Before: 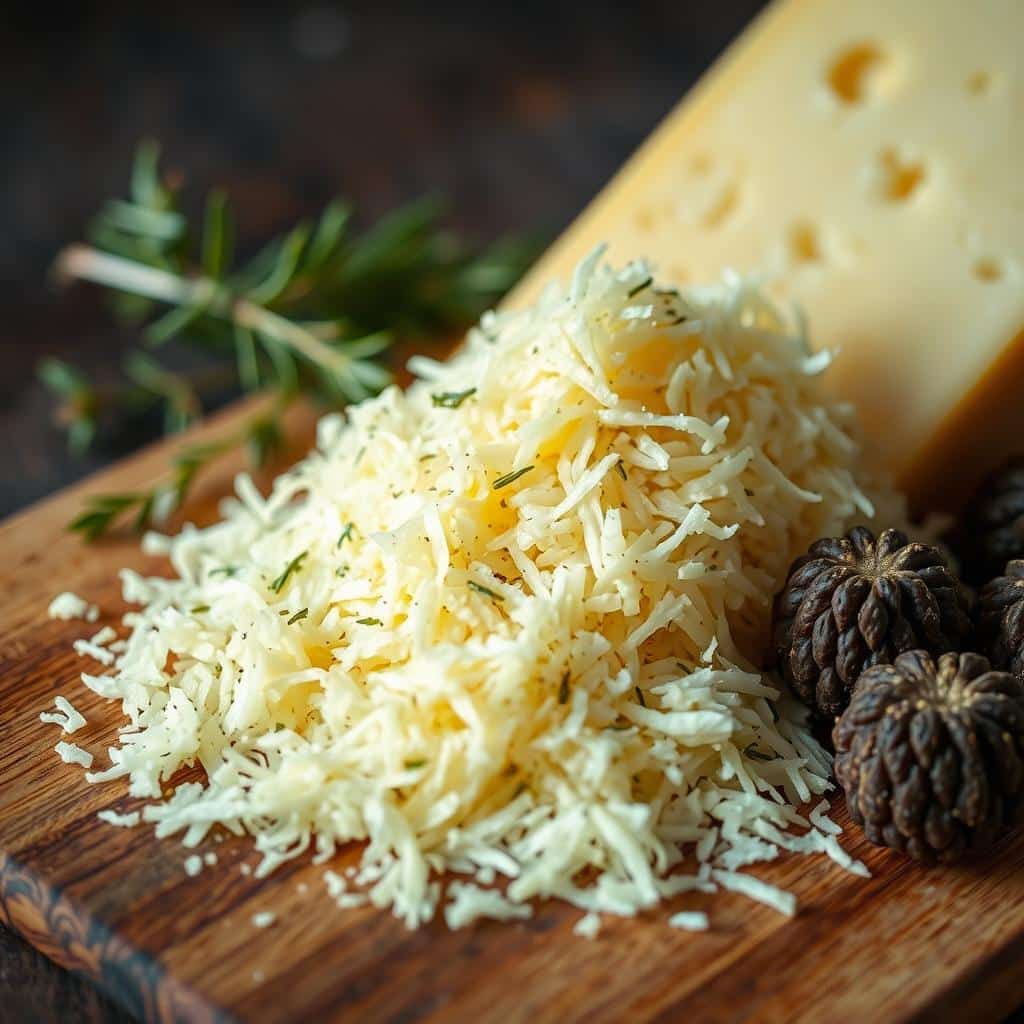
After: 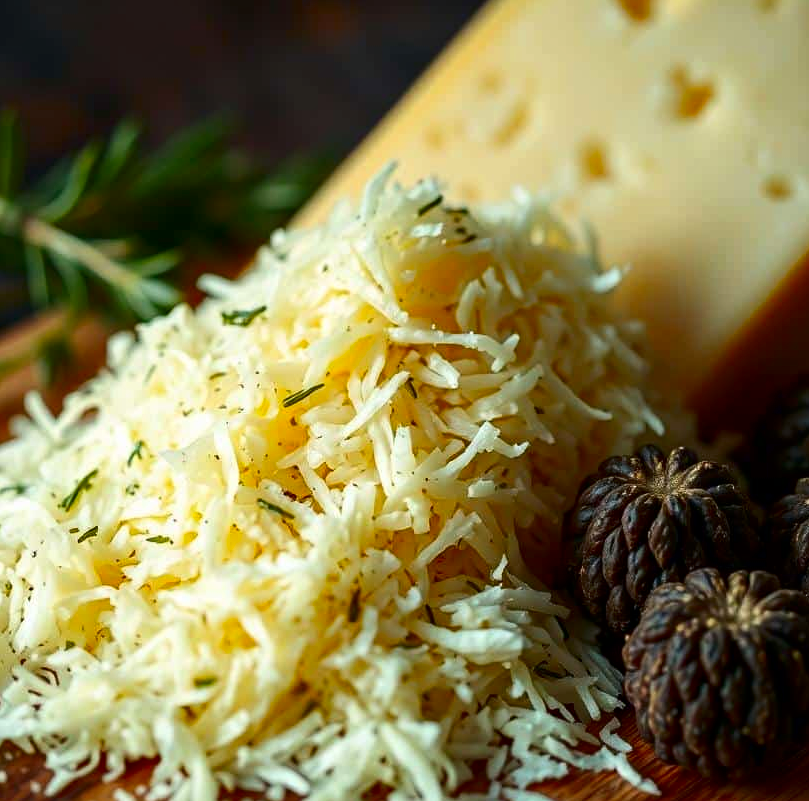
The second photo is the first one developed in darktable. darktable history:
contrast brightness saturation: contrast 0.116, brightness -0.12, saturation 0.199
contrast equalizer: y [[0.515 ×6], [0.507 ×6], [0.425 ×6], [0 ×6], [0 ×6]]
crop and rotate: left 20.528%, top 8.088%, right 0.396%, bottom 13.61%
